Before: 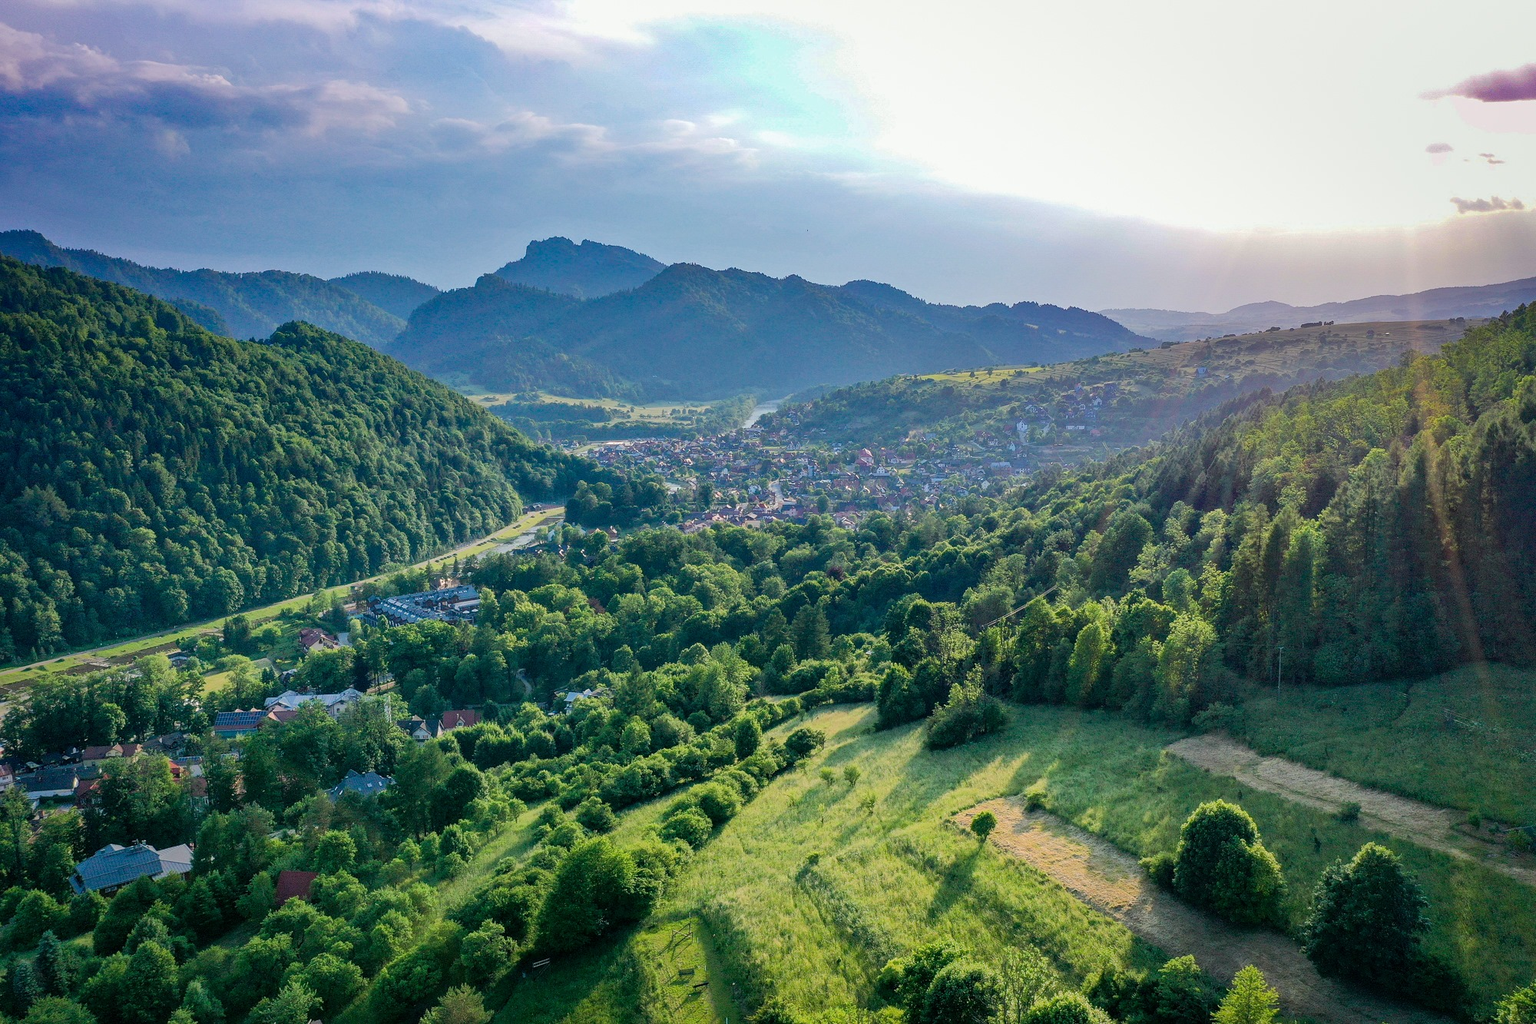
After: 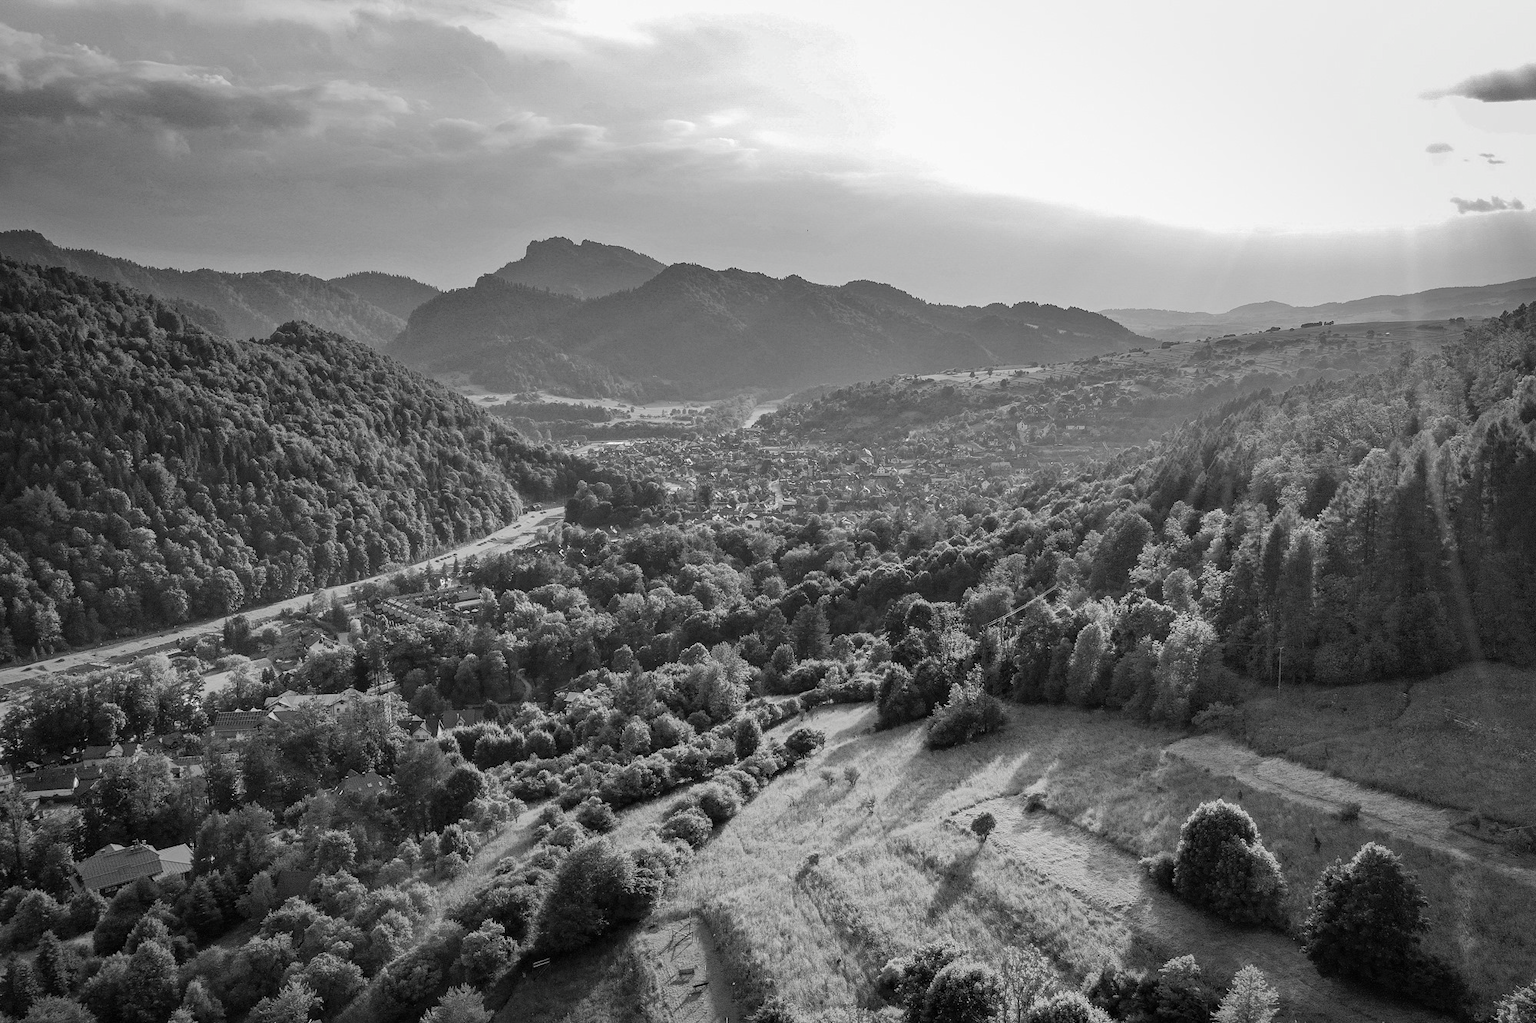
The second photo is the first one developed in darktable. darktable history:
contrast brightness saturation: saturation -0.986
